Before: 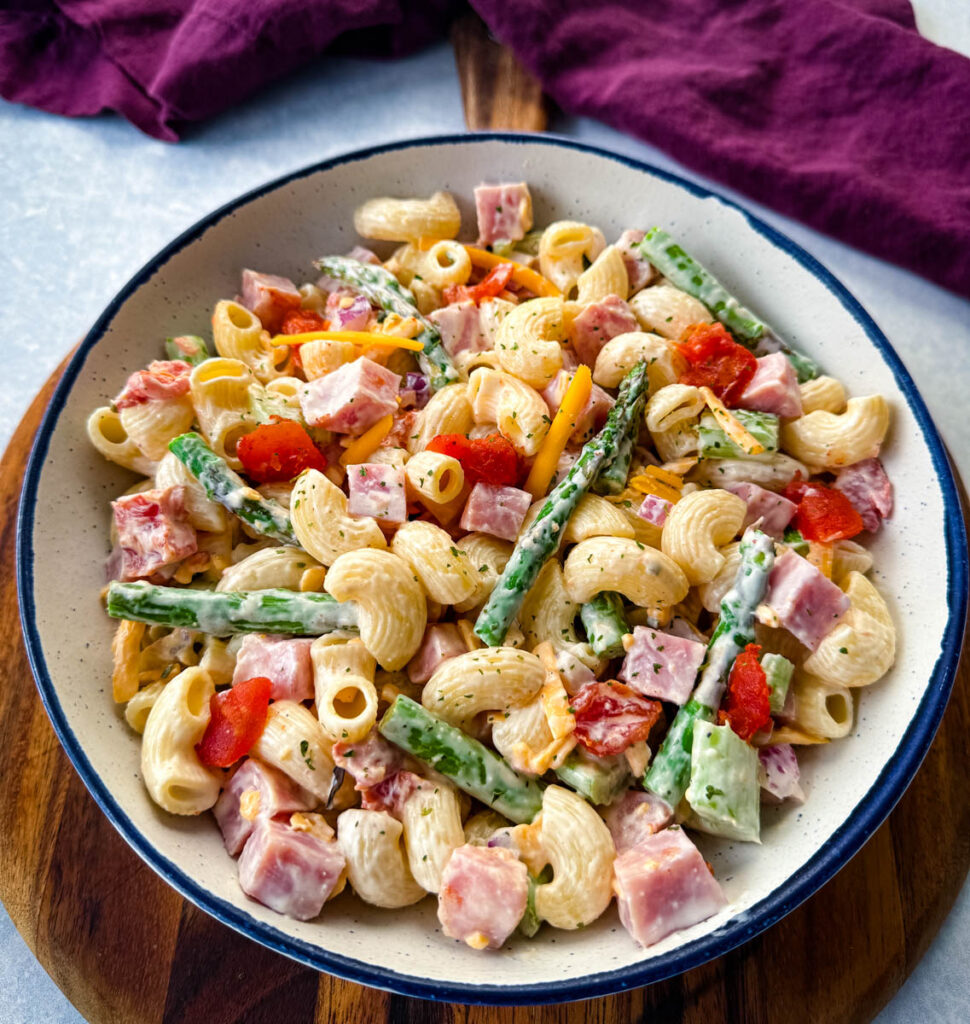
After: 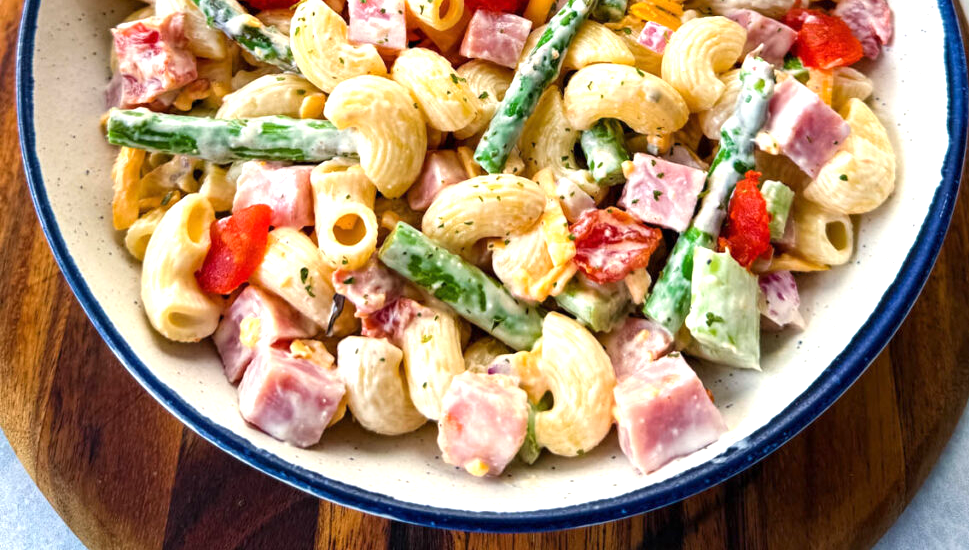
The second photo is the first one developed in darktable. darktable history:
crop and rotate: top 46.237%
exposure: exposure 0.636 EV, compensate highlight preservation false
